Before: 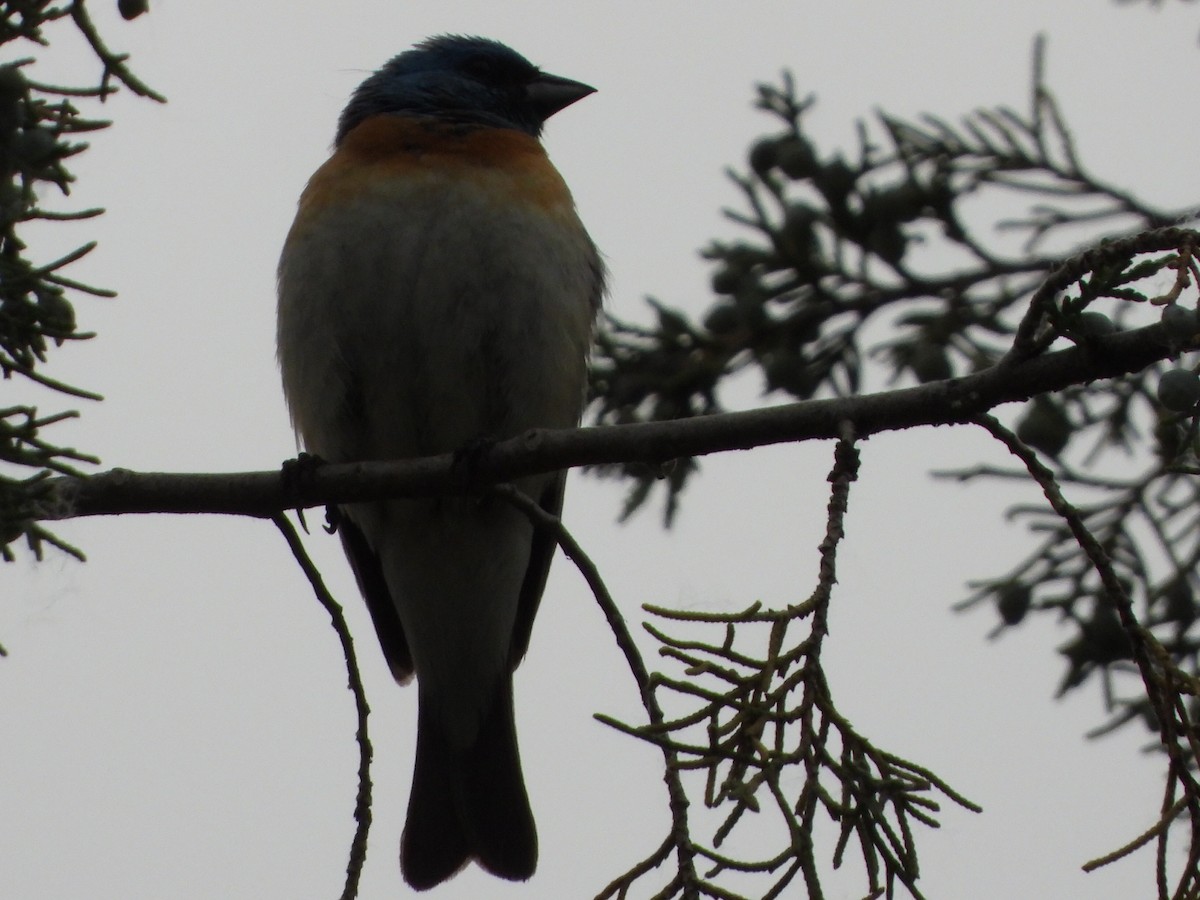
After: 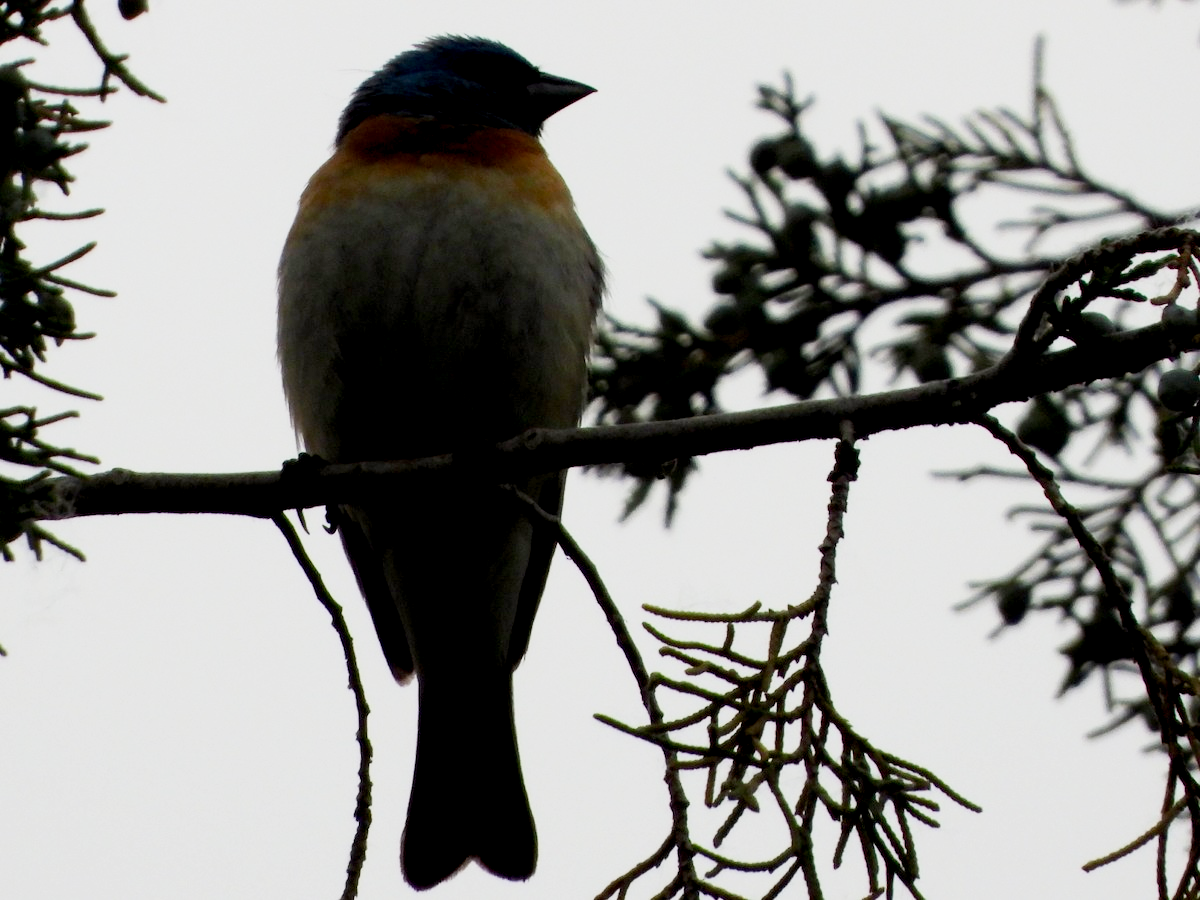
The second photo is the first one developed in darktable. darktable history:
tone curve: curves: ch0 [(0, 0) (0.055, 0.057) (0.258, 0.307) (0.434, 0.543) (0.517, 0.657) (0.745, 0.874) (1, 1)]; ch1 [(0, 0) (0.346, 0.307) (0.418, 0.383) (0.46, 0.439) (0.482, 0.493) (0.502, 0.497) (0.517, 0.506) (0.55, 0.561) (0.588, 0.61) (0.646, 0.688) (1, 1)]; ch2 [(0, 0) (0.346, 0.34) (0.431, 0.45) (0.485, 0.499) (0.5, 0.503) (0.527, 0.508) (0.545, 0.562) (0.679, 0.706) (1, 1)], preserve colors none
exposure: black level correction 0.009, exposure 0.118 EV, compensate exposure bias true, compensate highlight preservation false
